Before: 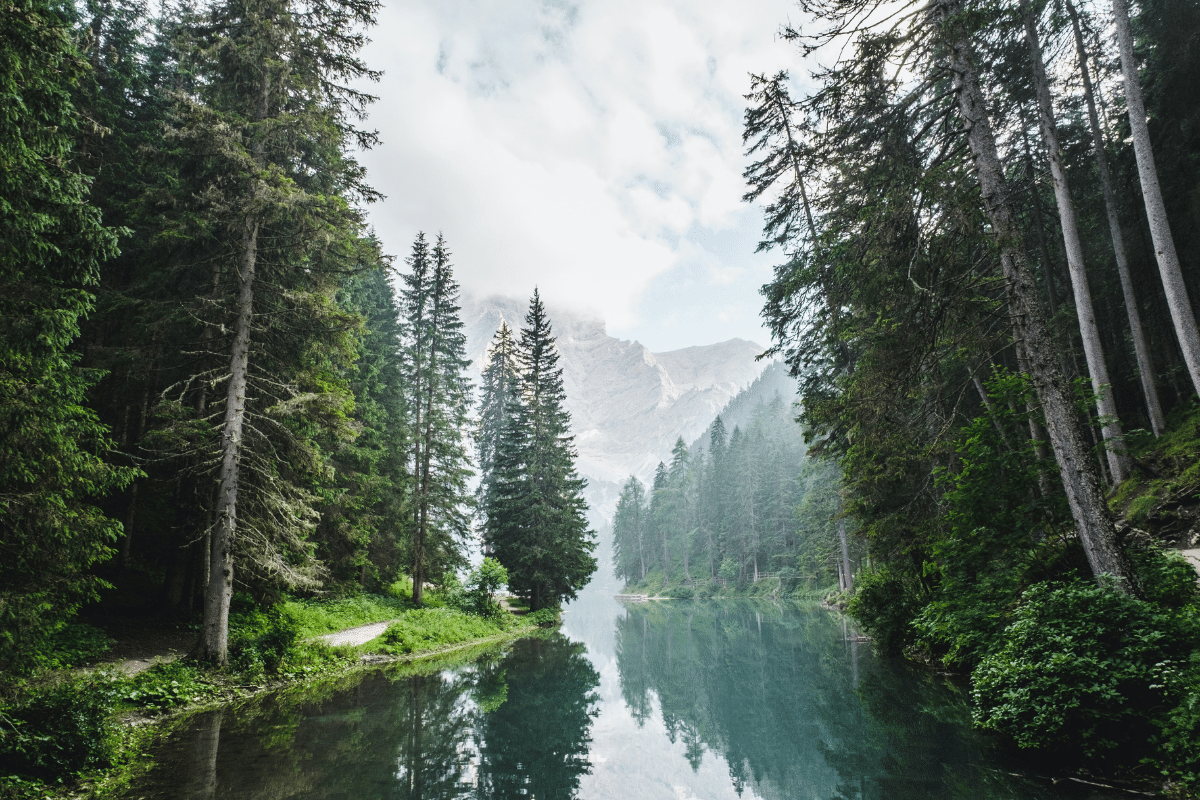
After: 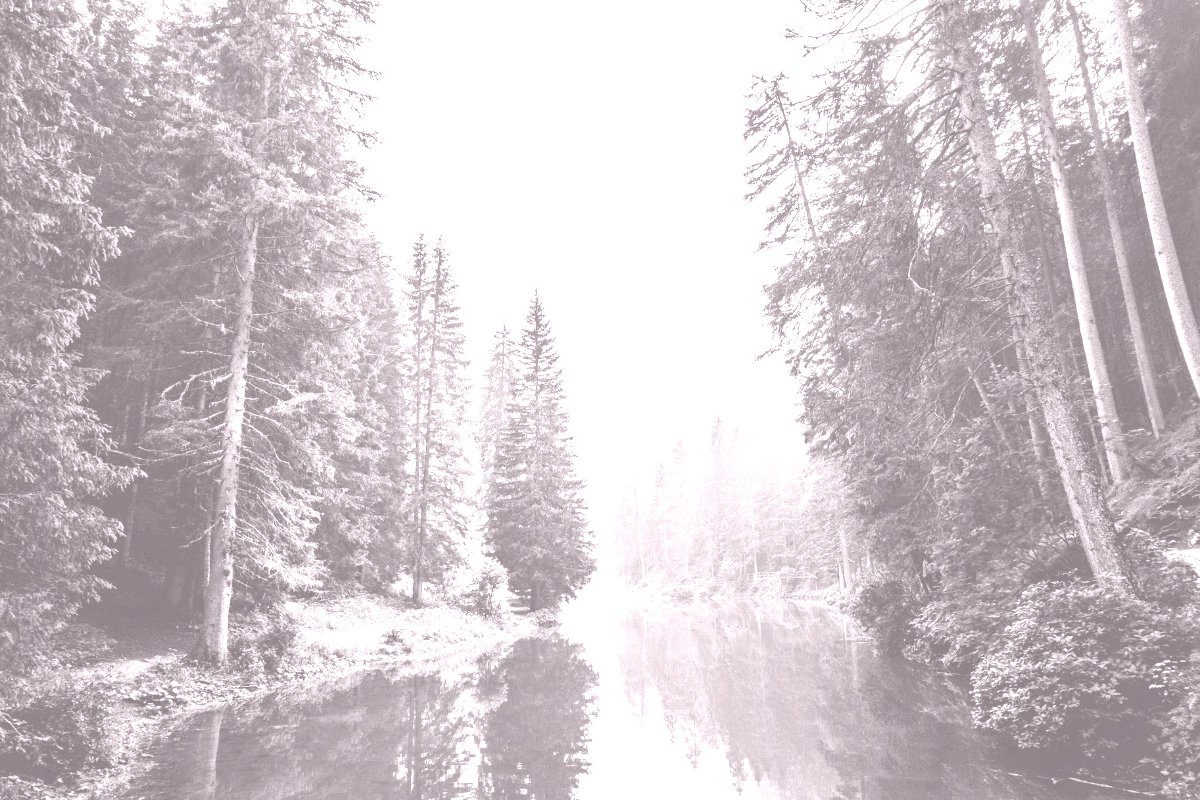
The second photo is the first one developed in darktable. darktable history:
colorize: hue 25.2°, saturation 83%, source mix 82%, lightness 79%, version 1
shadows and highlights: shadows 30
